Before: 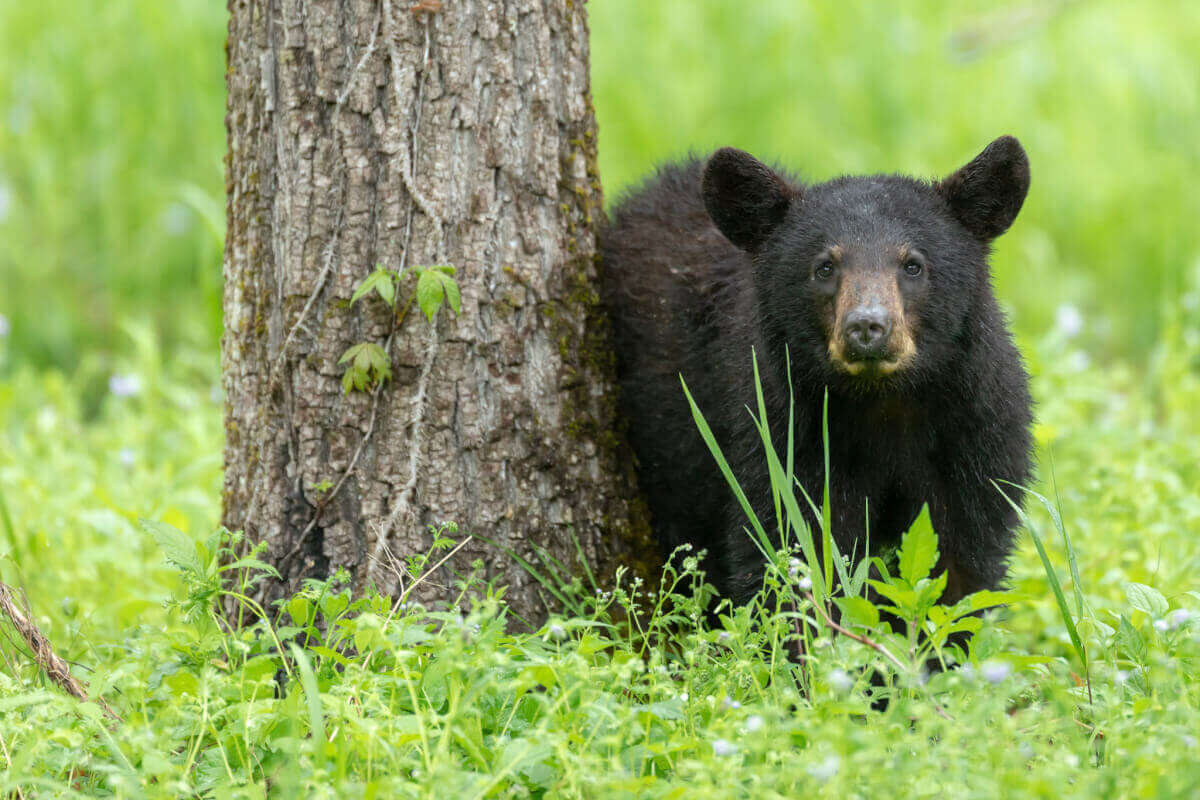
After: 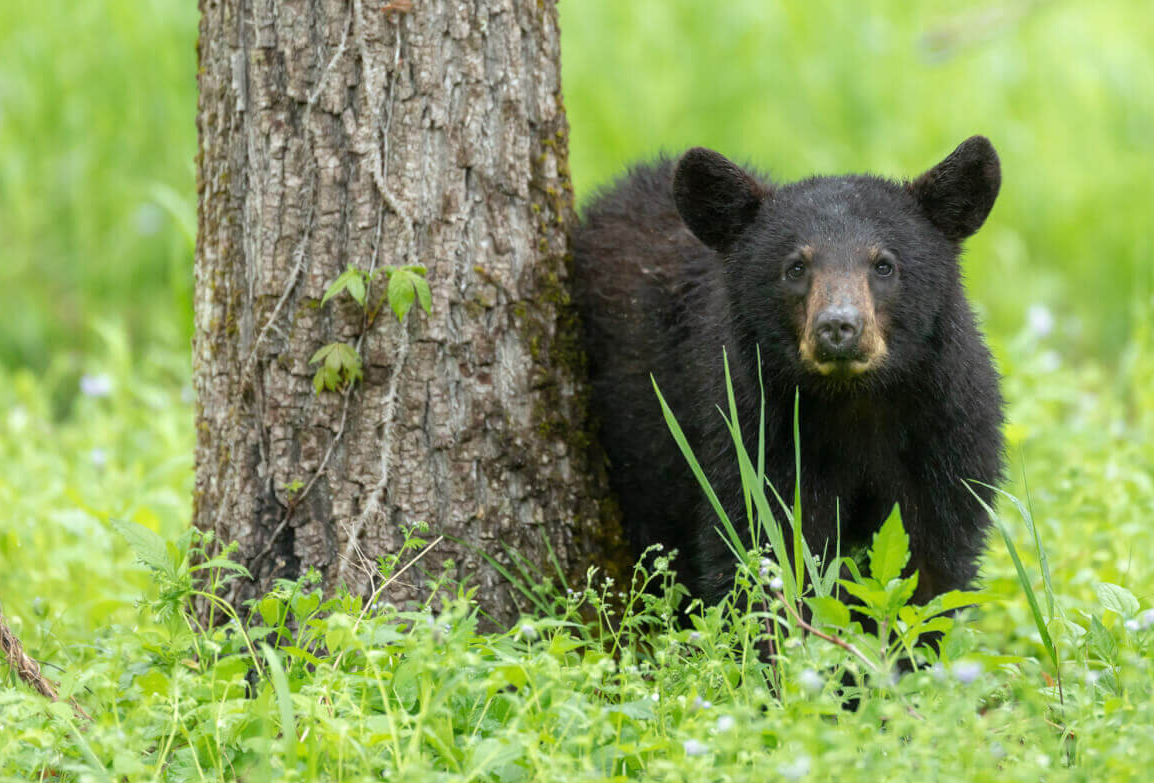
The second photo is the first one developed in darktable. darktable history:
crop and rotate: left 2.494%, right 1.31%, bottom 2.113%
